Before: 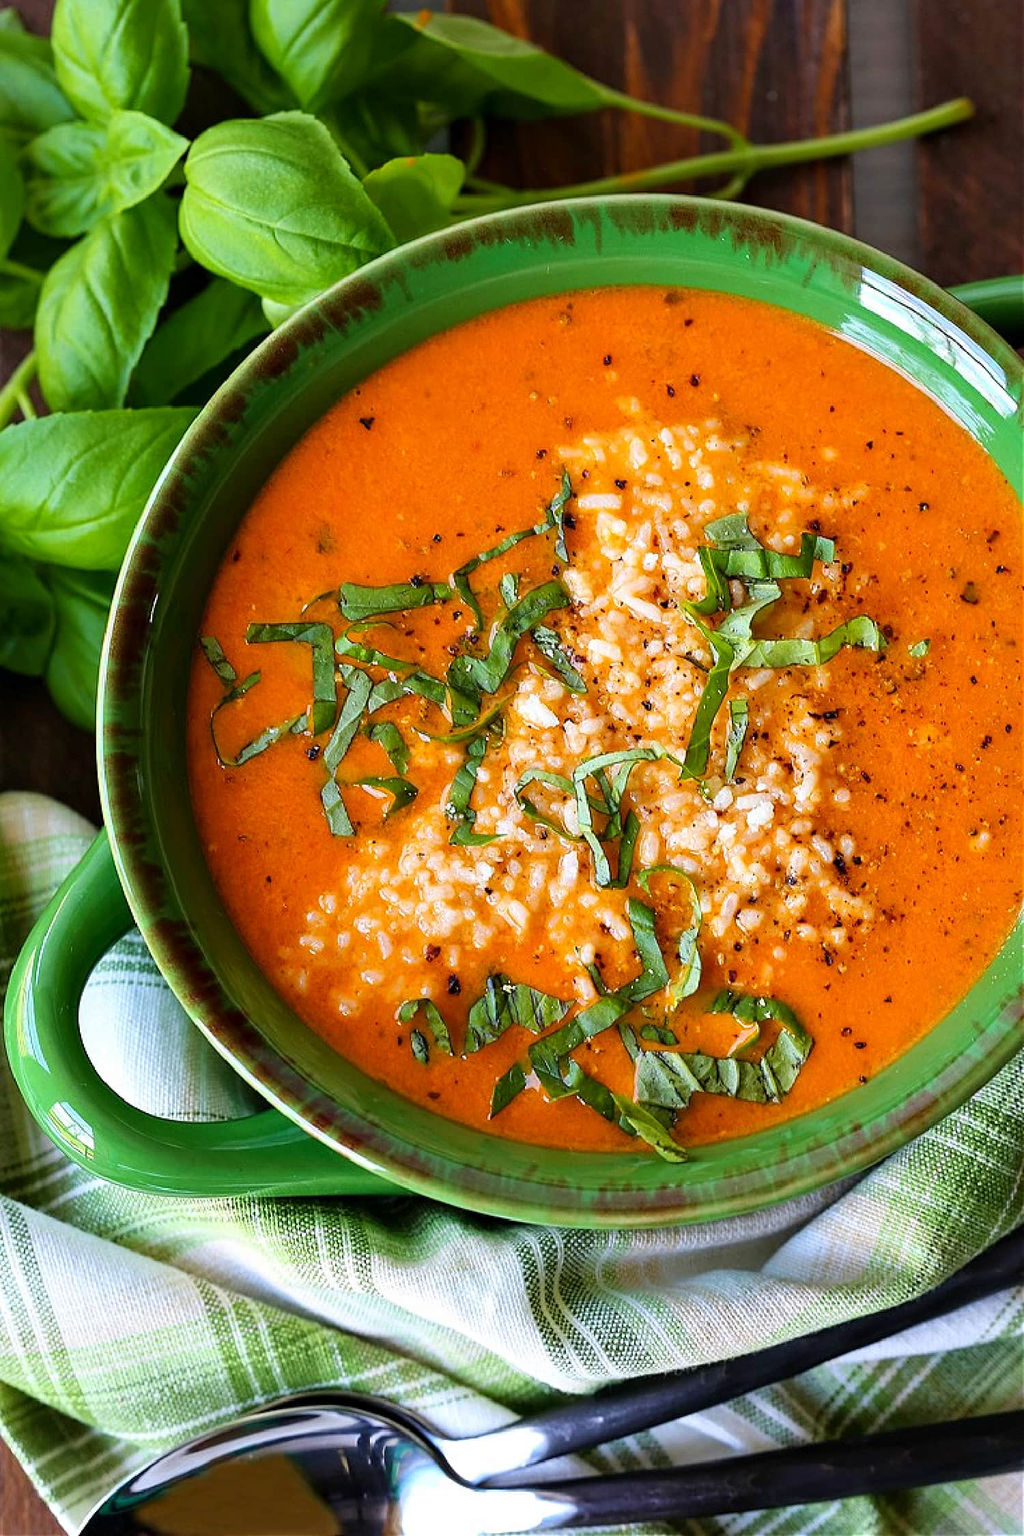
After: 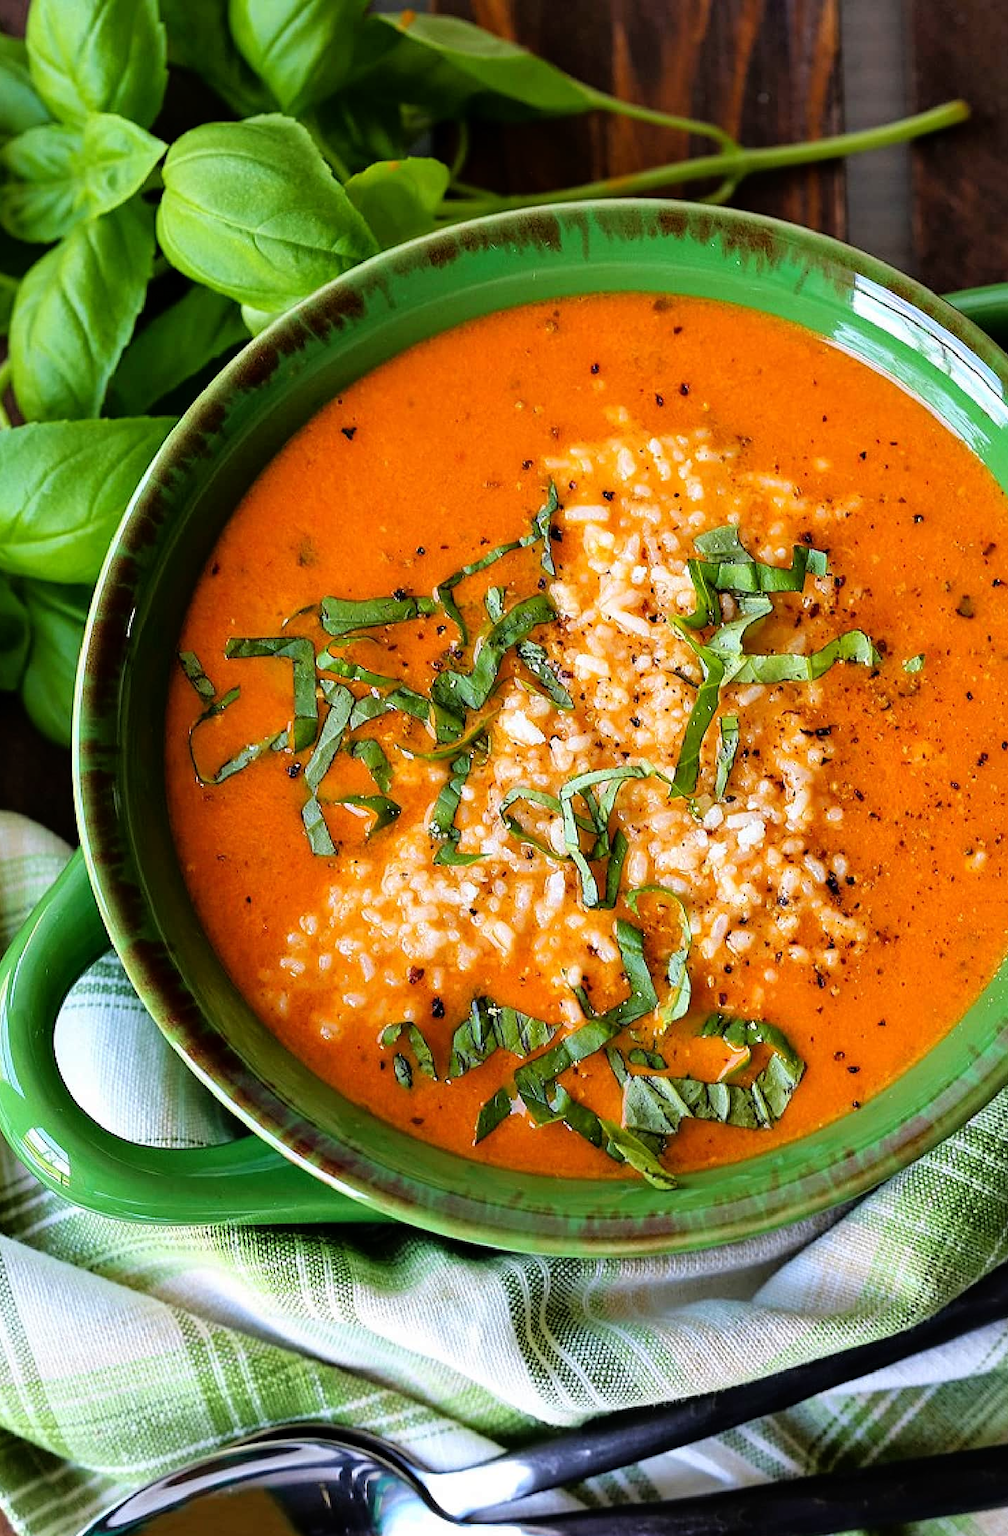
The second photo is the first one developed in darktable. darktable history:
crop and rotate: left 2.536%, right 1.107%, bottom 2.246%
rgb curve: curves: ch0 [(0, 0) (0.136, 0.078) (0.262, 0.245) (0.414, 0.42) (1, 1)], compensate middle gray true, preserve colors basic power
